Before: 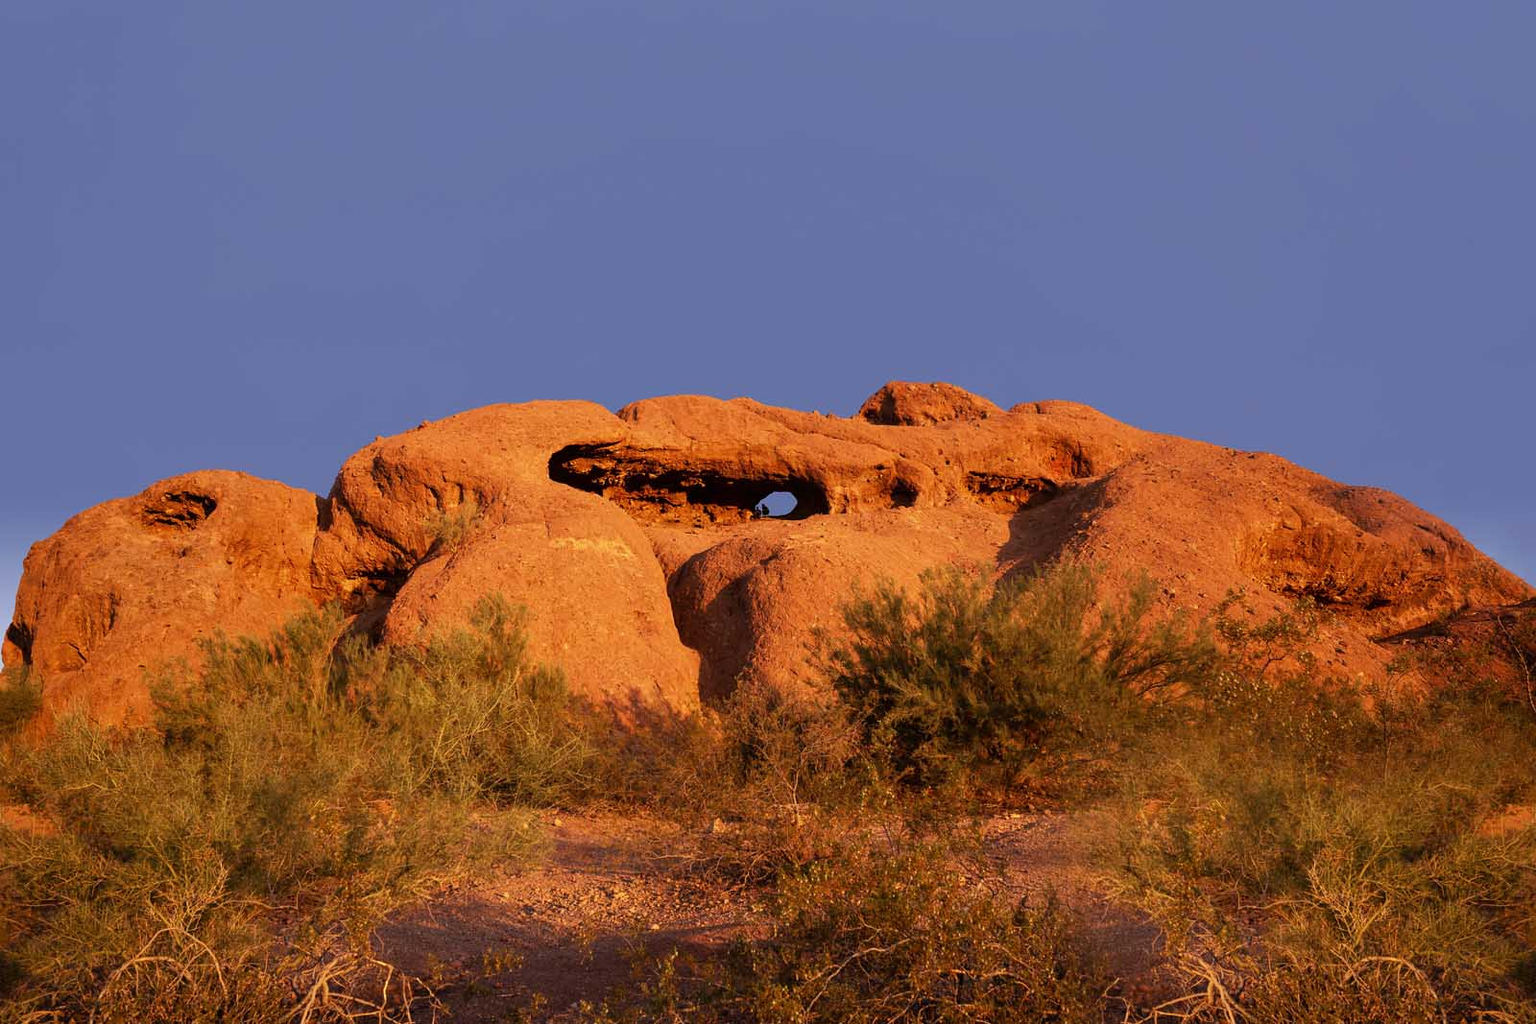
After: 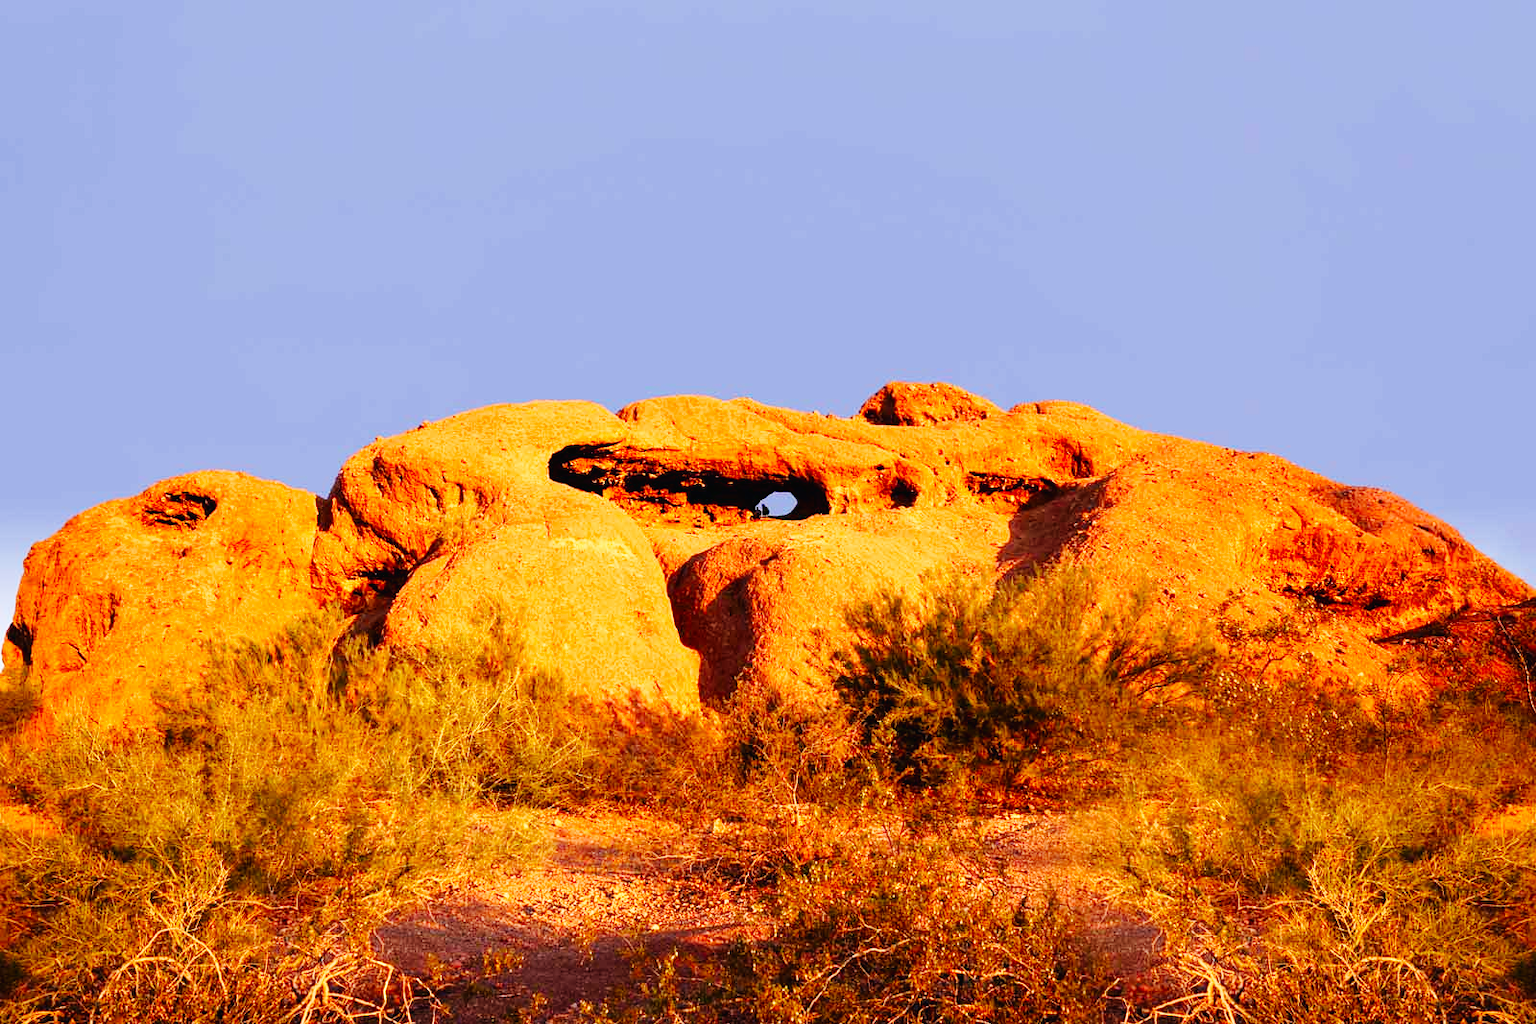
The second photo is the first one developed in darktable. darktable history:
base curve: curves: ch0 [(0, 0.003) (0.001, 0.002) (0.006, 0.004) (0.02, 0.022) (0.048, 0.086) (0.094, 0.234) (0.162, 0.431) (0.258, 0.629) (0.385, 0.8) (0.548, 0.918) (0.751, 0.988) (1, 1)], preserve colors none
color zones: curves: ch1 [(0, 0.525) (0.143, 0.556) (0.286, 0.52) (0.429, 0.5) (0.571, 0.5) (0.714, 0.5) (0.857, 0.503) (1, 0.525)]
